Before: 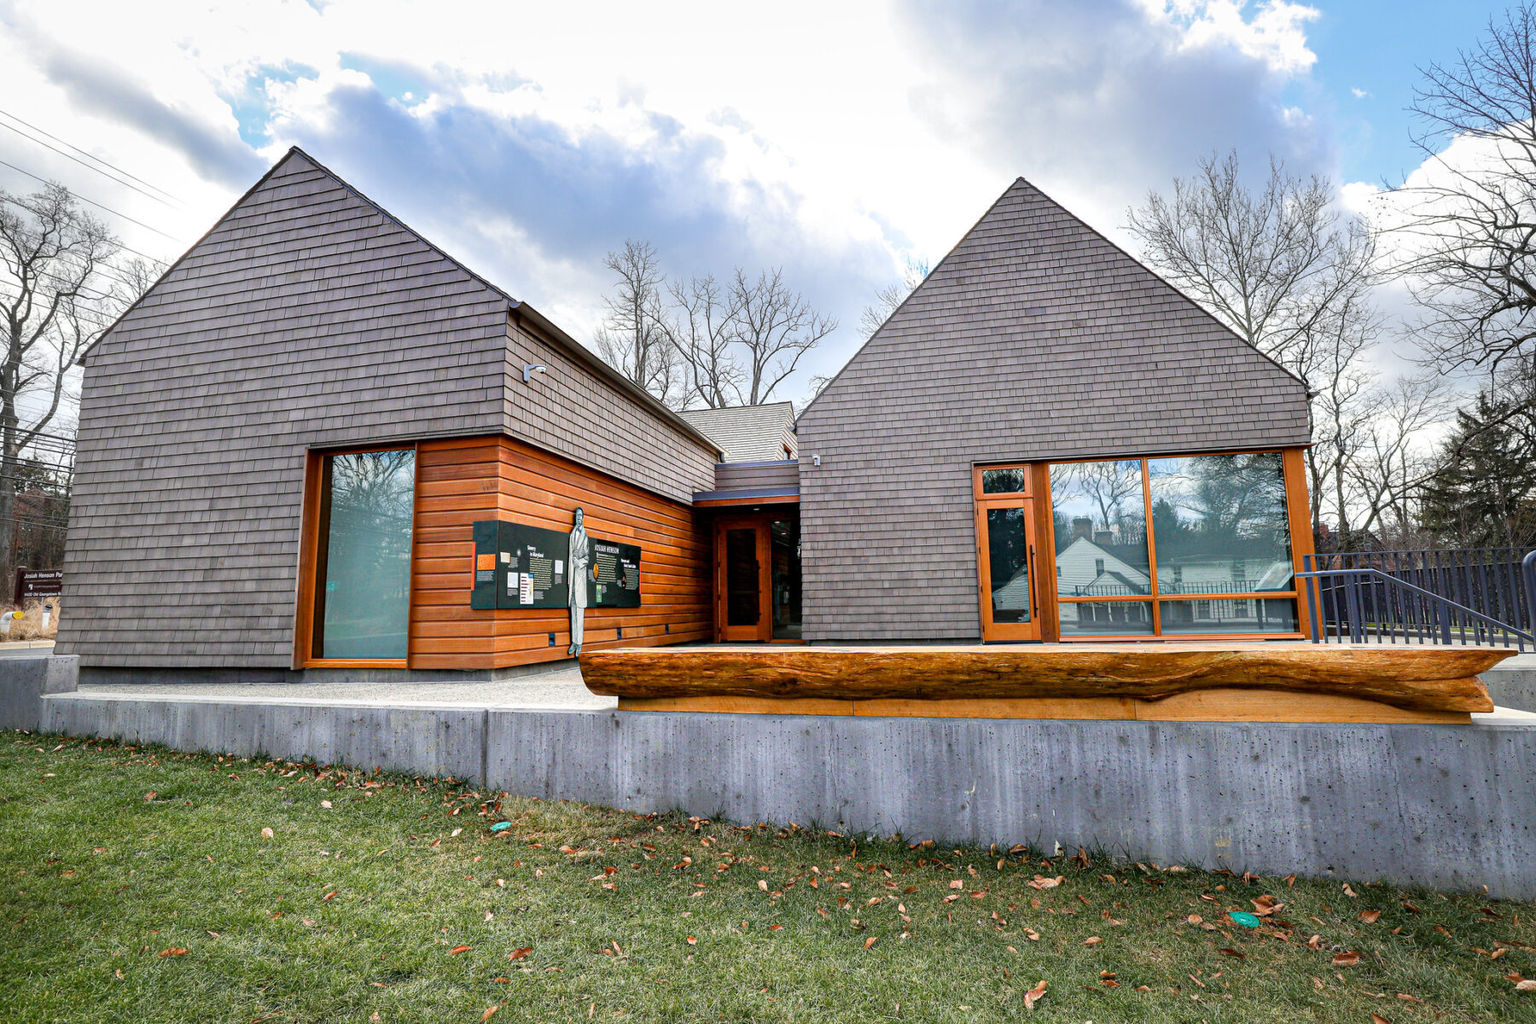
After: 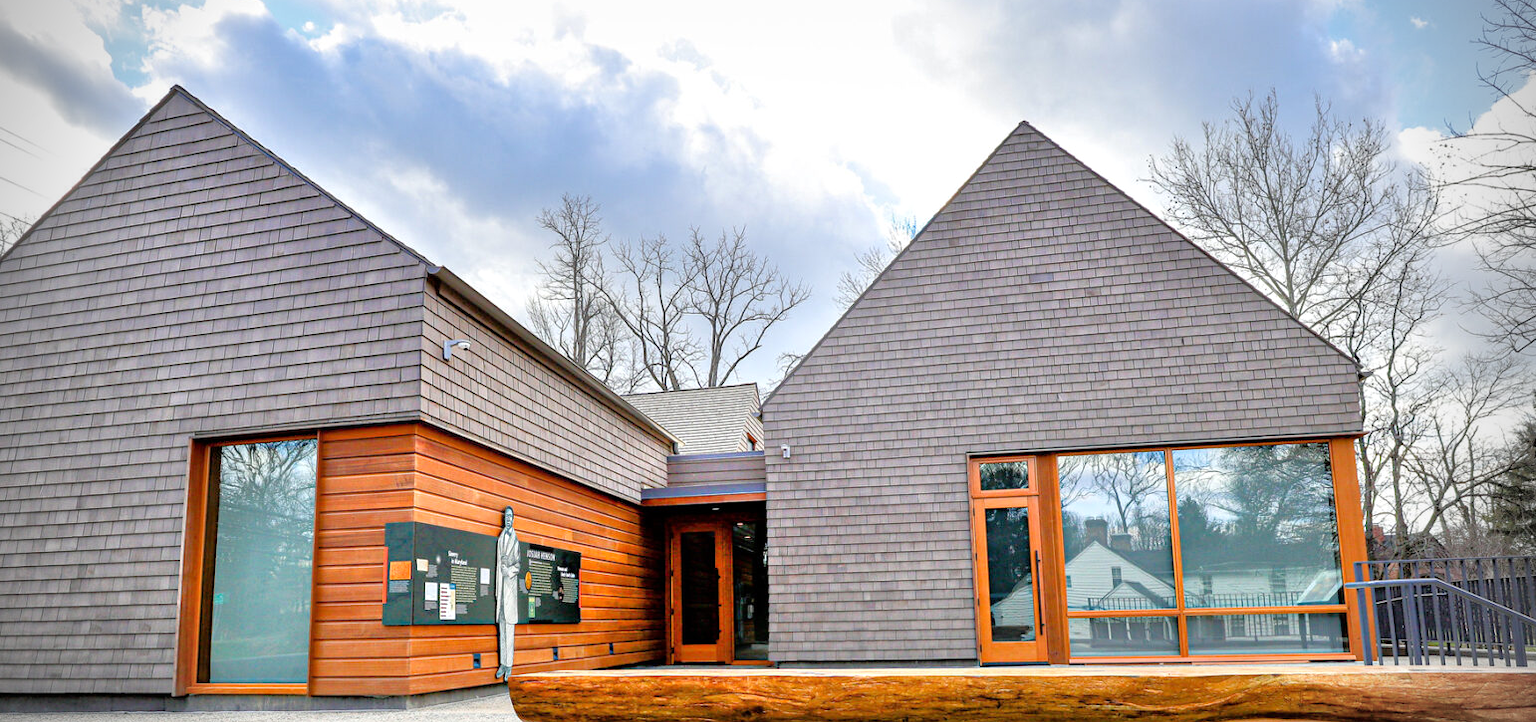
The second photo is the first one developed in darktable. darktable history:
crop and rotate: left 9.345%, top 7.22%, right 4.982%, bottom 32.331%
vignetting: fall-off radius 31.48%, brightness -0.472
tone equalizer: -7 EV 0.15 EV, -6 EV 0.6 EV, -5 EV 1.15 EV, -4 EV 1.33 EV, -3 EV 1.15 EV, -2 EV 0.6 EV, -1 EV 0.15 EV, mask exposure compensation -0.5 EV
